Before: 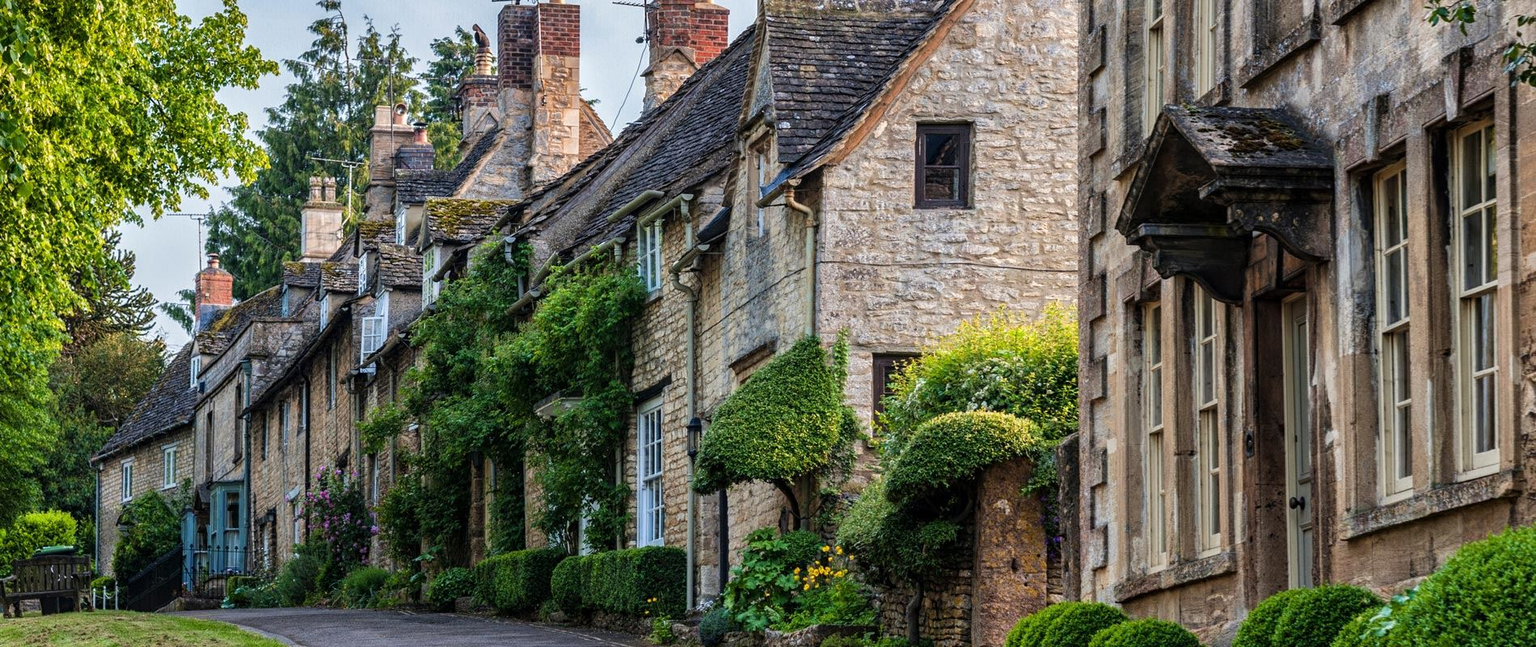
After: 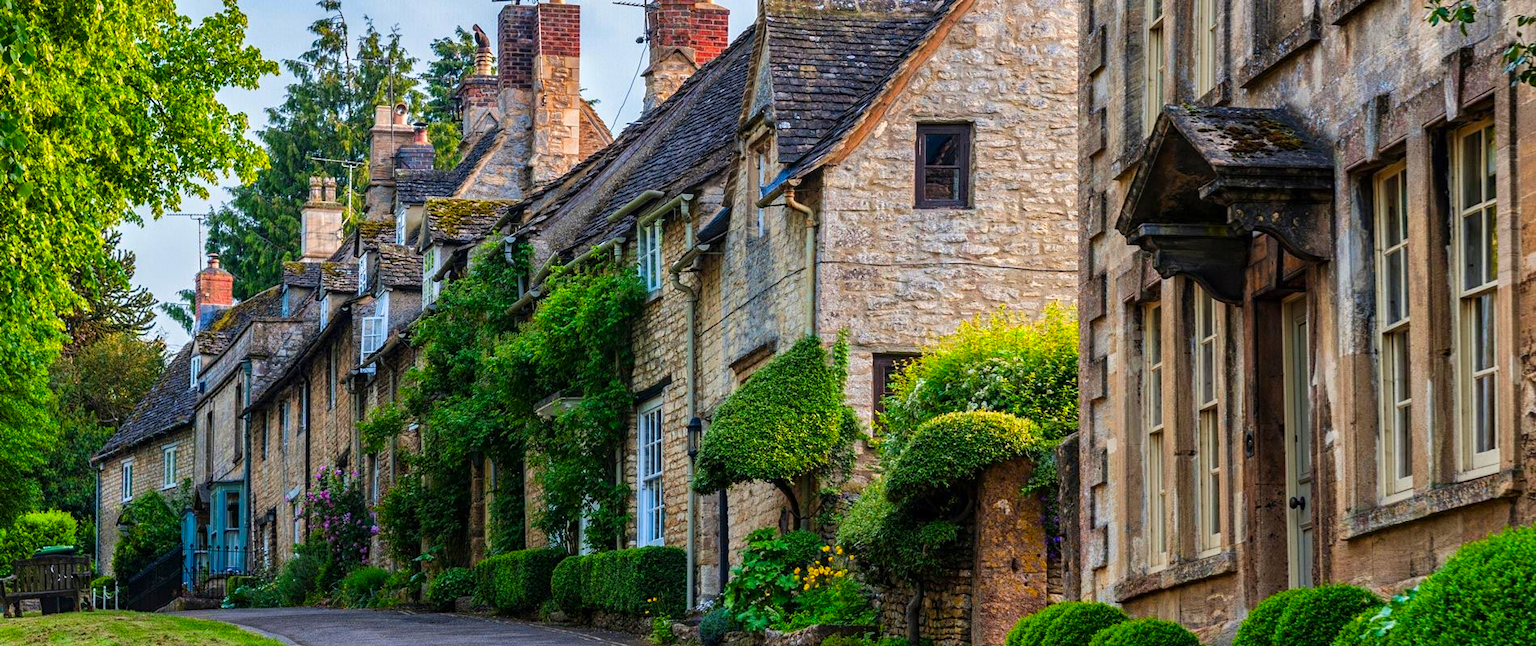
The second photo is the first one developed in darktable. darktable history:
contrast brightness saturation: saturation 0.505
